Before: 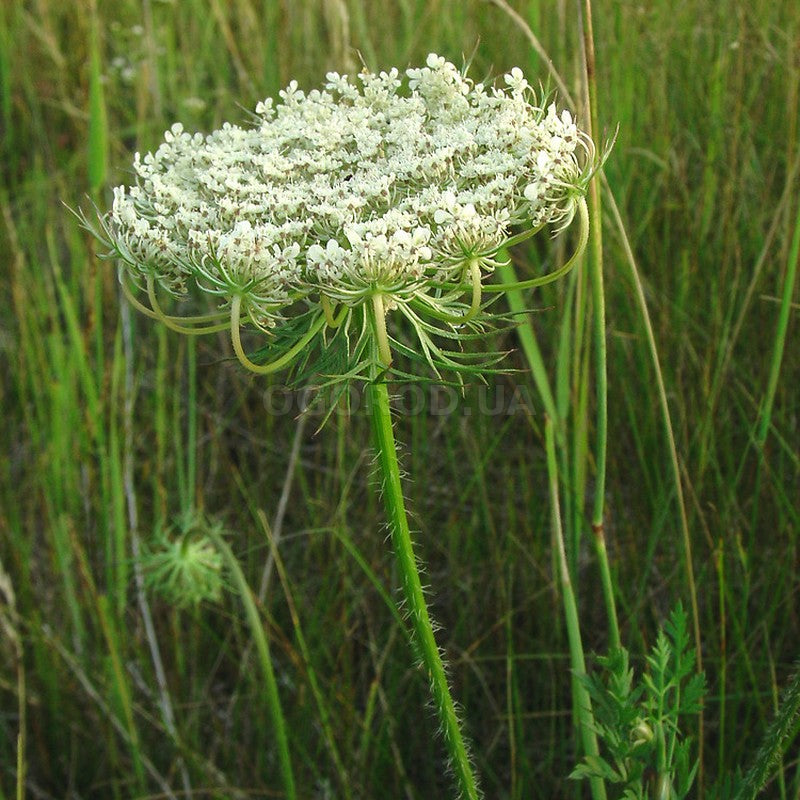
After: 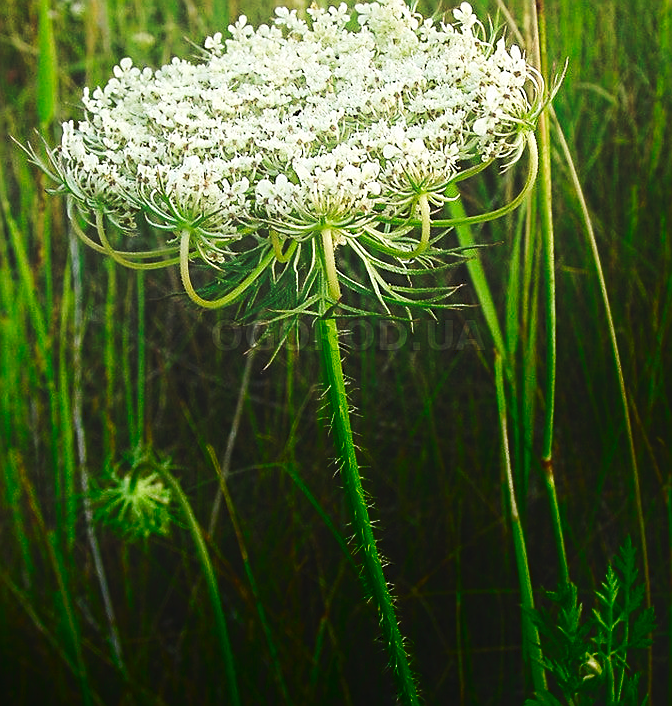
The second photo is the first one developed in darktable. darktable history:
shadows and highlights: shadows -90, highlights 90, soften with gaussian
tone curve: curves: ch0 [(0, 0) (0.003, 0.117) (0.011, 0.118) (0.025, 0.123) (0.044, 0.13) (0.069, 0.137) (0.1, 0.149) (0.136, 0.157) (0.177, 0.184) (0.224, 0.217) (0.277, 0.257) (0.335, 0.324) (0.399, 0.406) (0.468, 0.511) (0.543, 0.609) (0.623, 0.712) (0.709, 0.8) (0.801, 0.877) (0.898, 0.938) (1, 1)], preserve colors none
crop: left 6.446%, top 8.188%, right 9.538%, bottom 3.548%
haze removal: compatibility mode true, adaptive false
sharpen: amount 0.575
